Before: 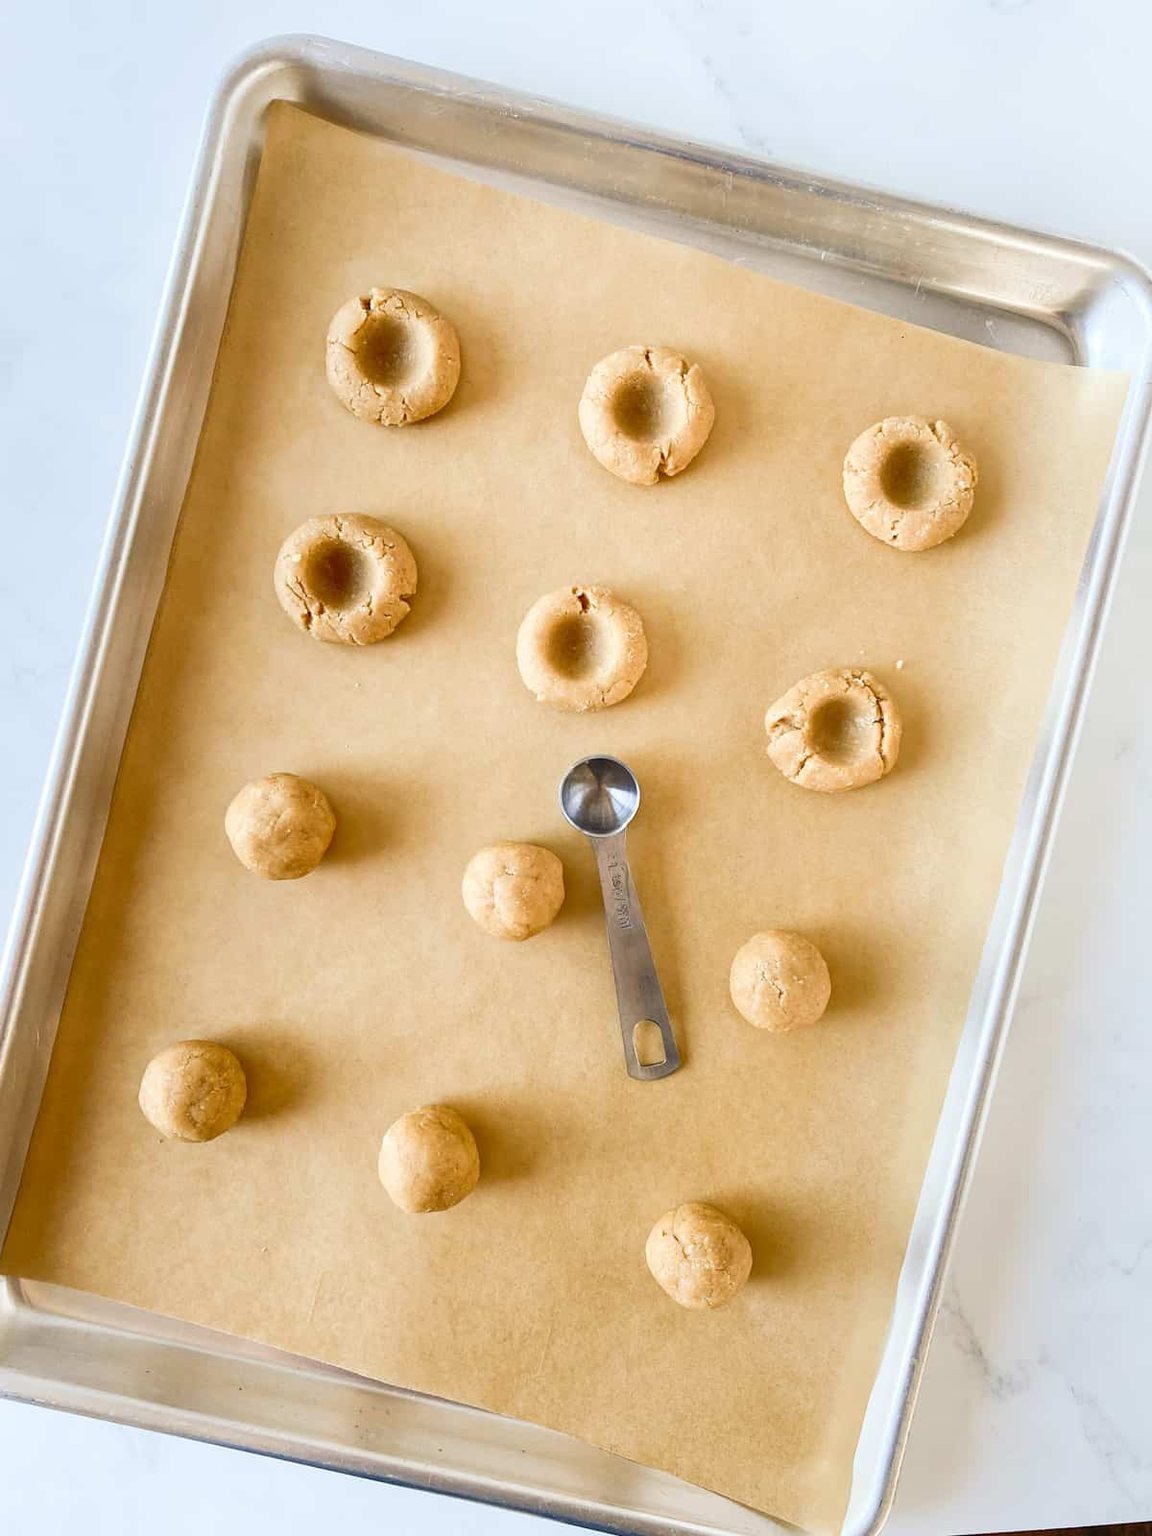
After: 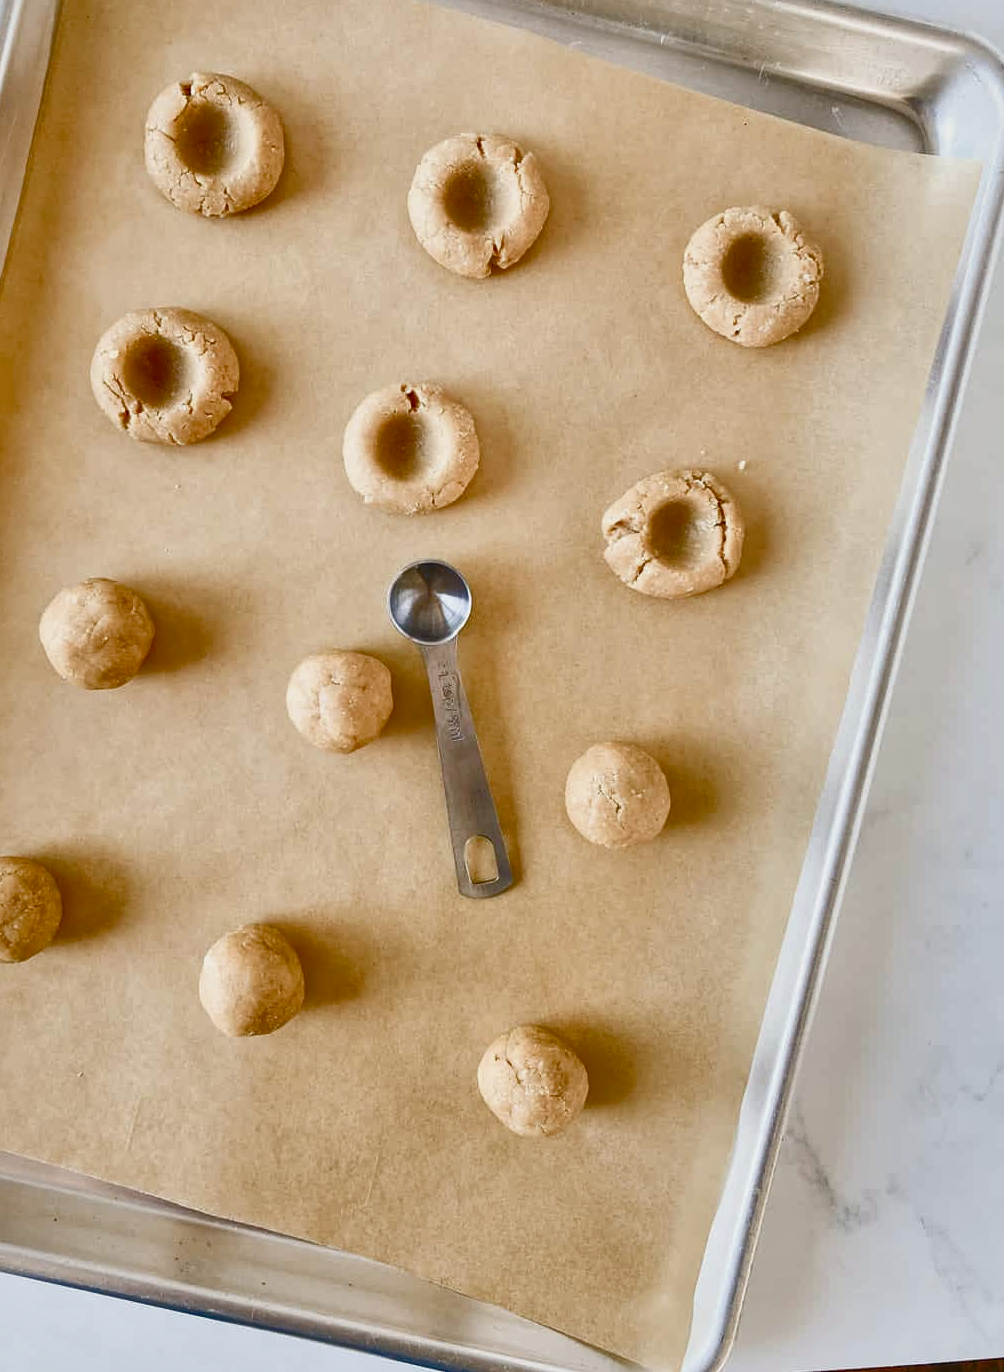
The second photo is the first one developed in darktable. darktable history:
crop: left 16.315%, top 14.246%
color balance rgb: shadows lift › chroma 1%, shadows lift › hue 113°, highlights gain › chroma 0.2%, highlights gain › hue 333°, perceptual saturation grading › global saturation 20%, perceptual saturation grading › highlights -50%, perceptual saturation grading › shadows 25%, contrast -10%
shadows and highlights: soften with gaussian
local contrast: mode bilateral grid, contrast 20, coarseness 50, detail 130%, midtone range 0.2
